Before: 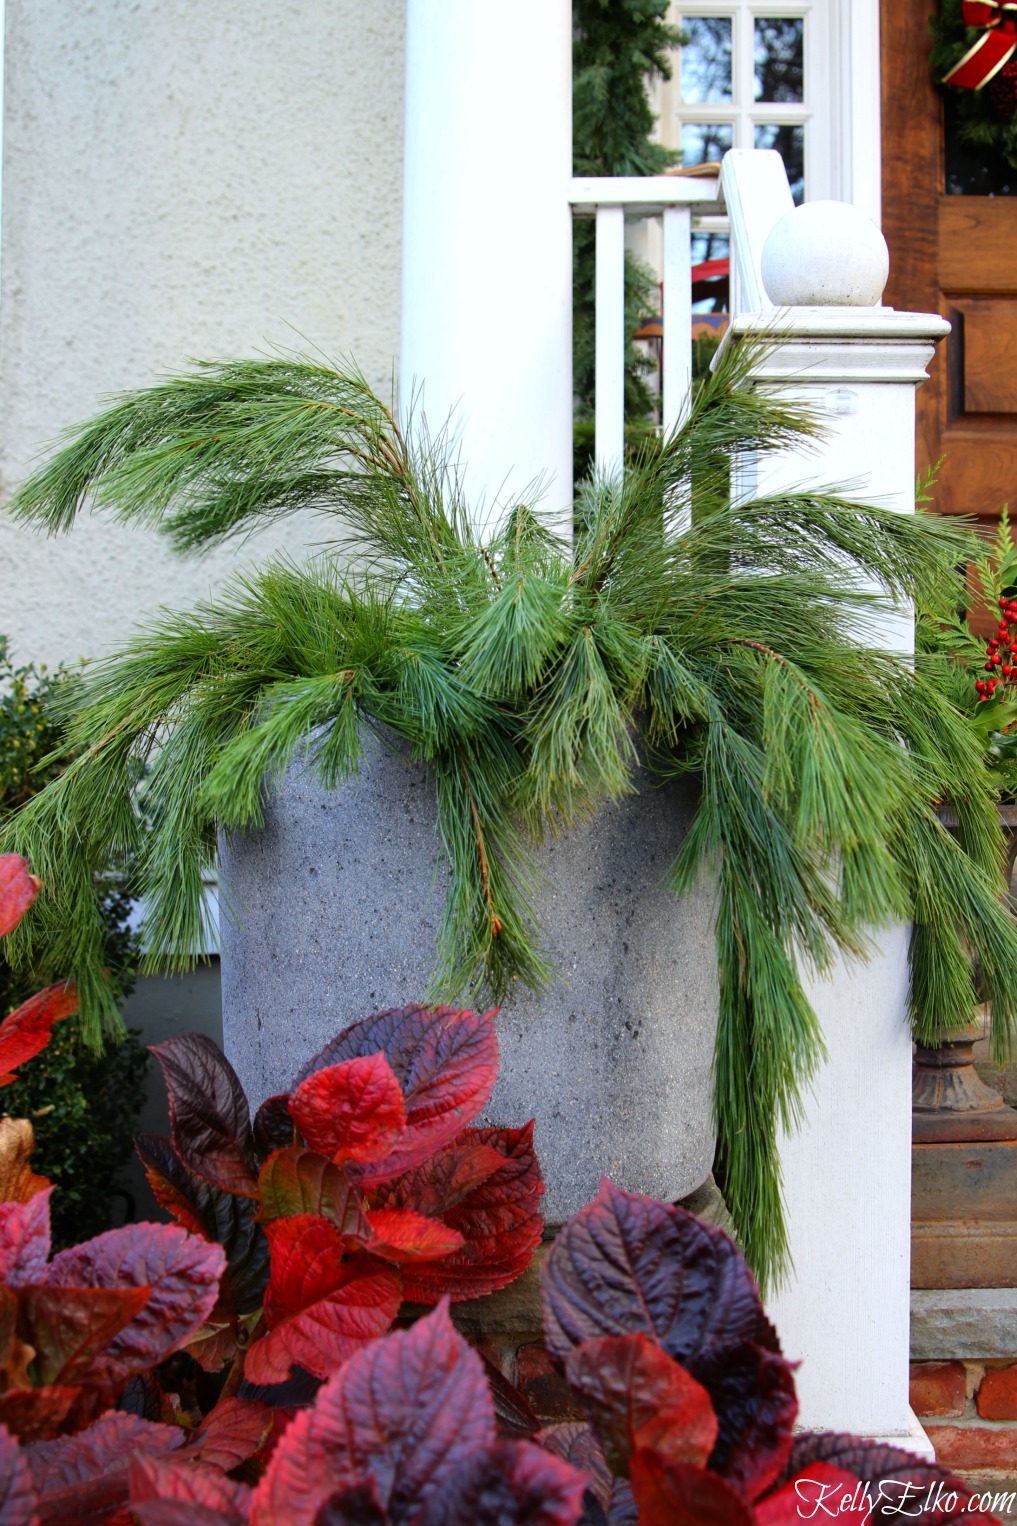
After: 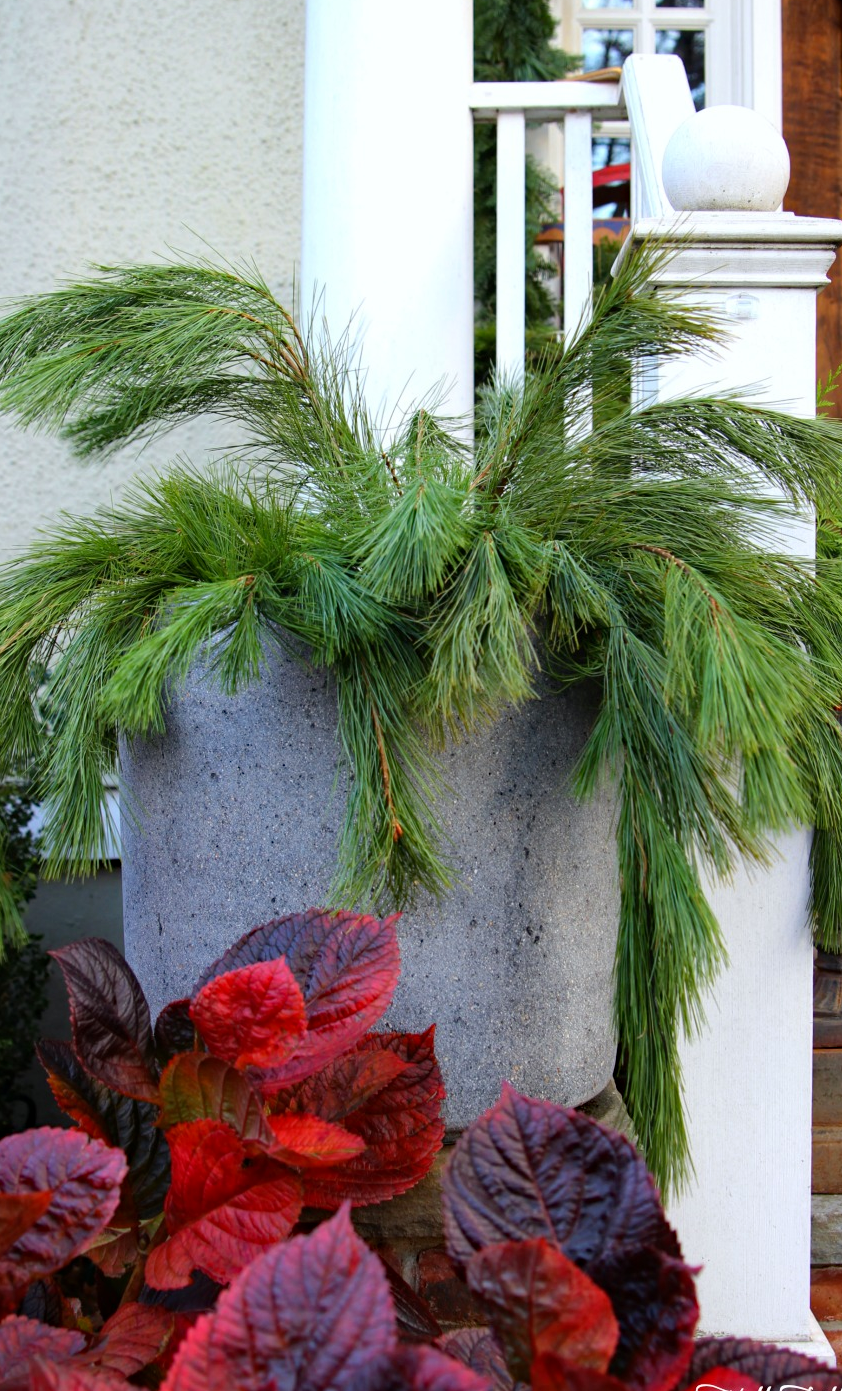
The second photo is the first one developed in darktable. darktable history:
haze removal: adaptive false
crop: left 9.816%, top 6.288%, right 7.296%, bottom 2.546%
